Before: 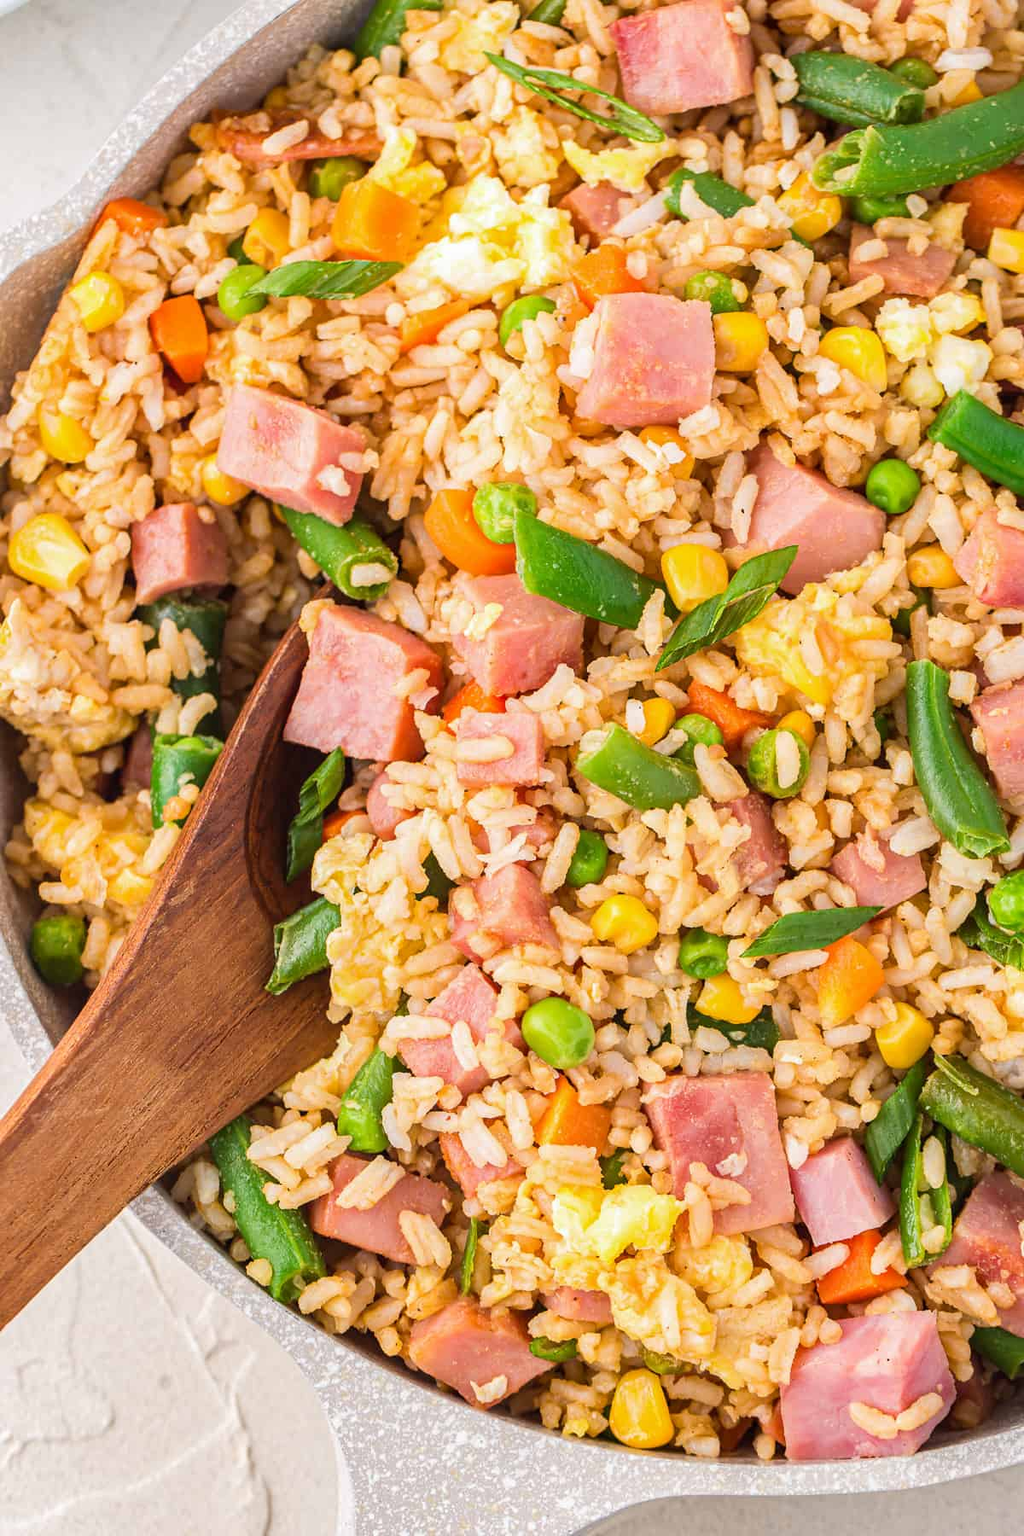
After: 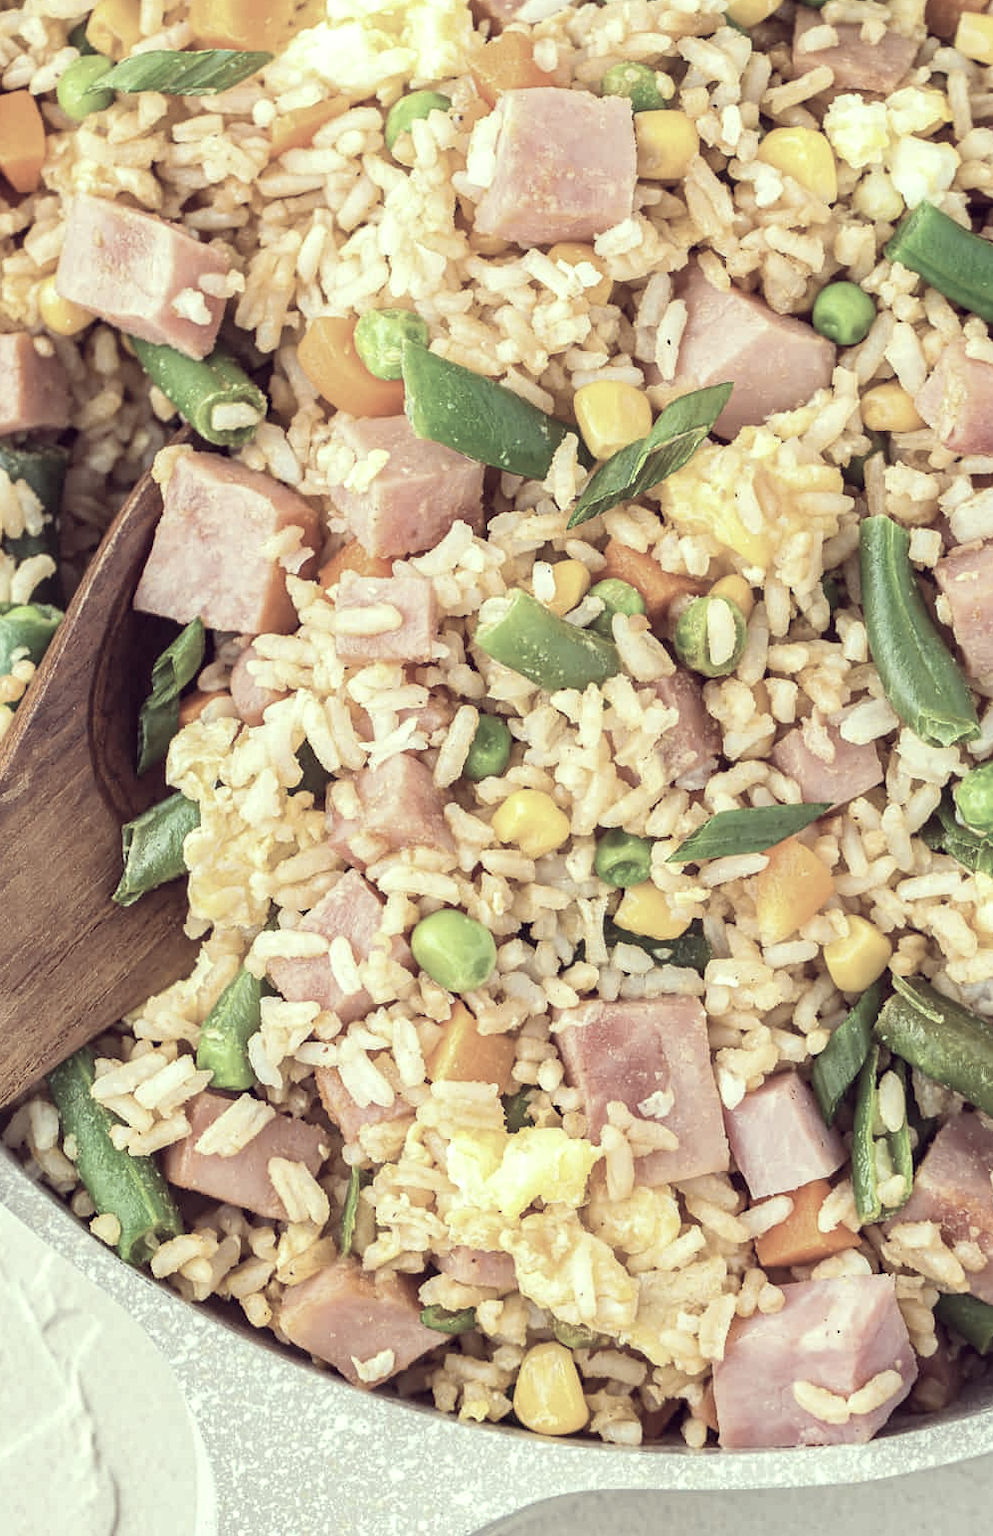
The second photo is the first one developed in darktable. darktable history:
crop: left 16.535%, top 14.2%
color correction: highlights a* -20.18, highlights b* 20.82, shadows a* 19.72, shadows b* -20.3, saturation 0.402
exposure: exposure 0.215 EV, compensate exposure bias true, compensate highlight preservation false
